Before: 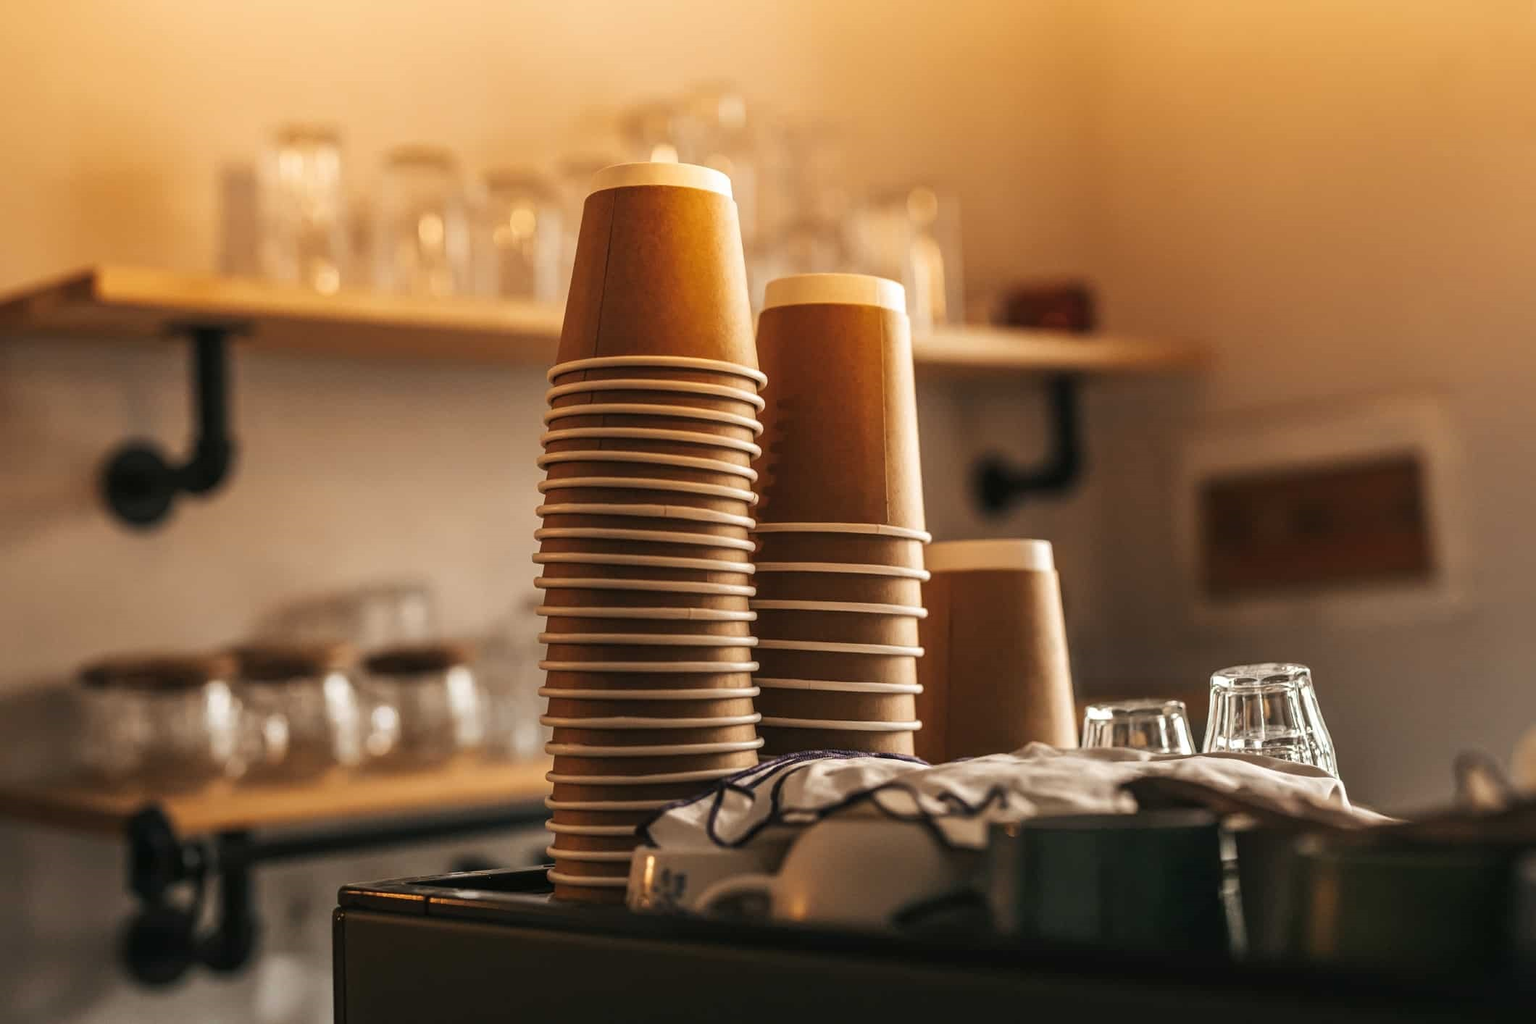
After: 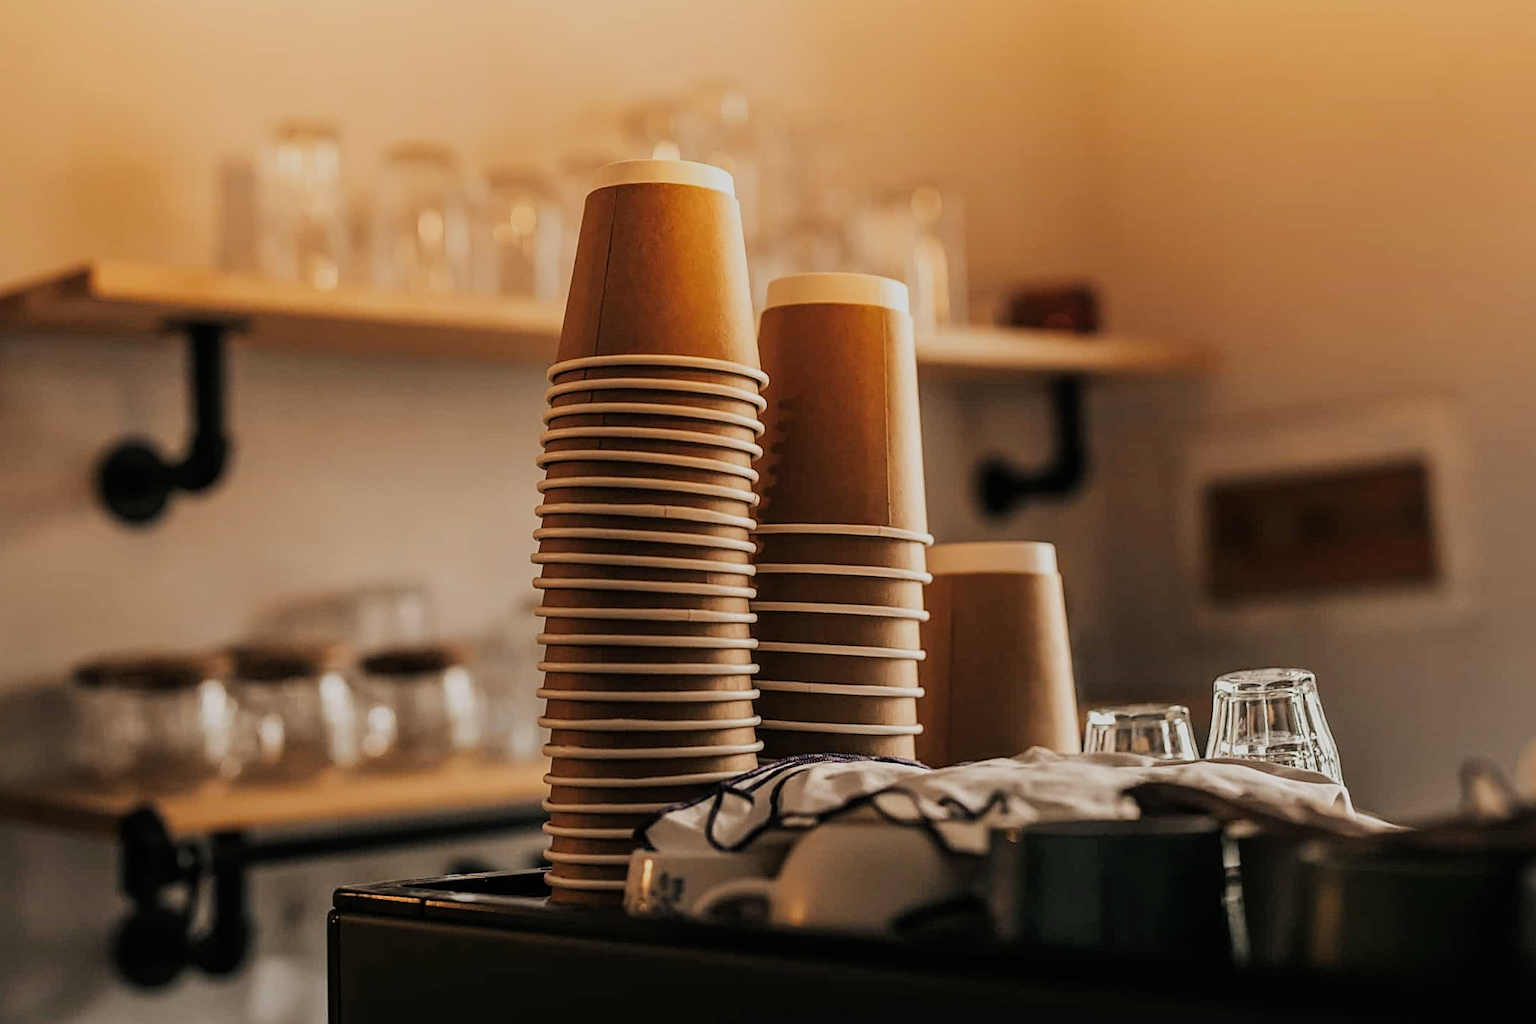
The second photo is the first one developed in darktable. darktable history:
filmic rgb: black relative exposure -7.65 EV, white relative exposure 4.56 EV, hardness 3.61
sharpen: on, module defaults
crop and rotate: angle -0.32°
